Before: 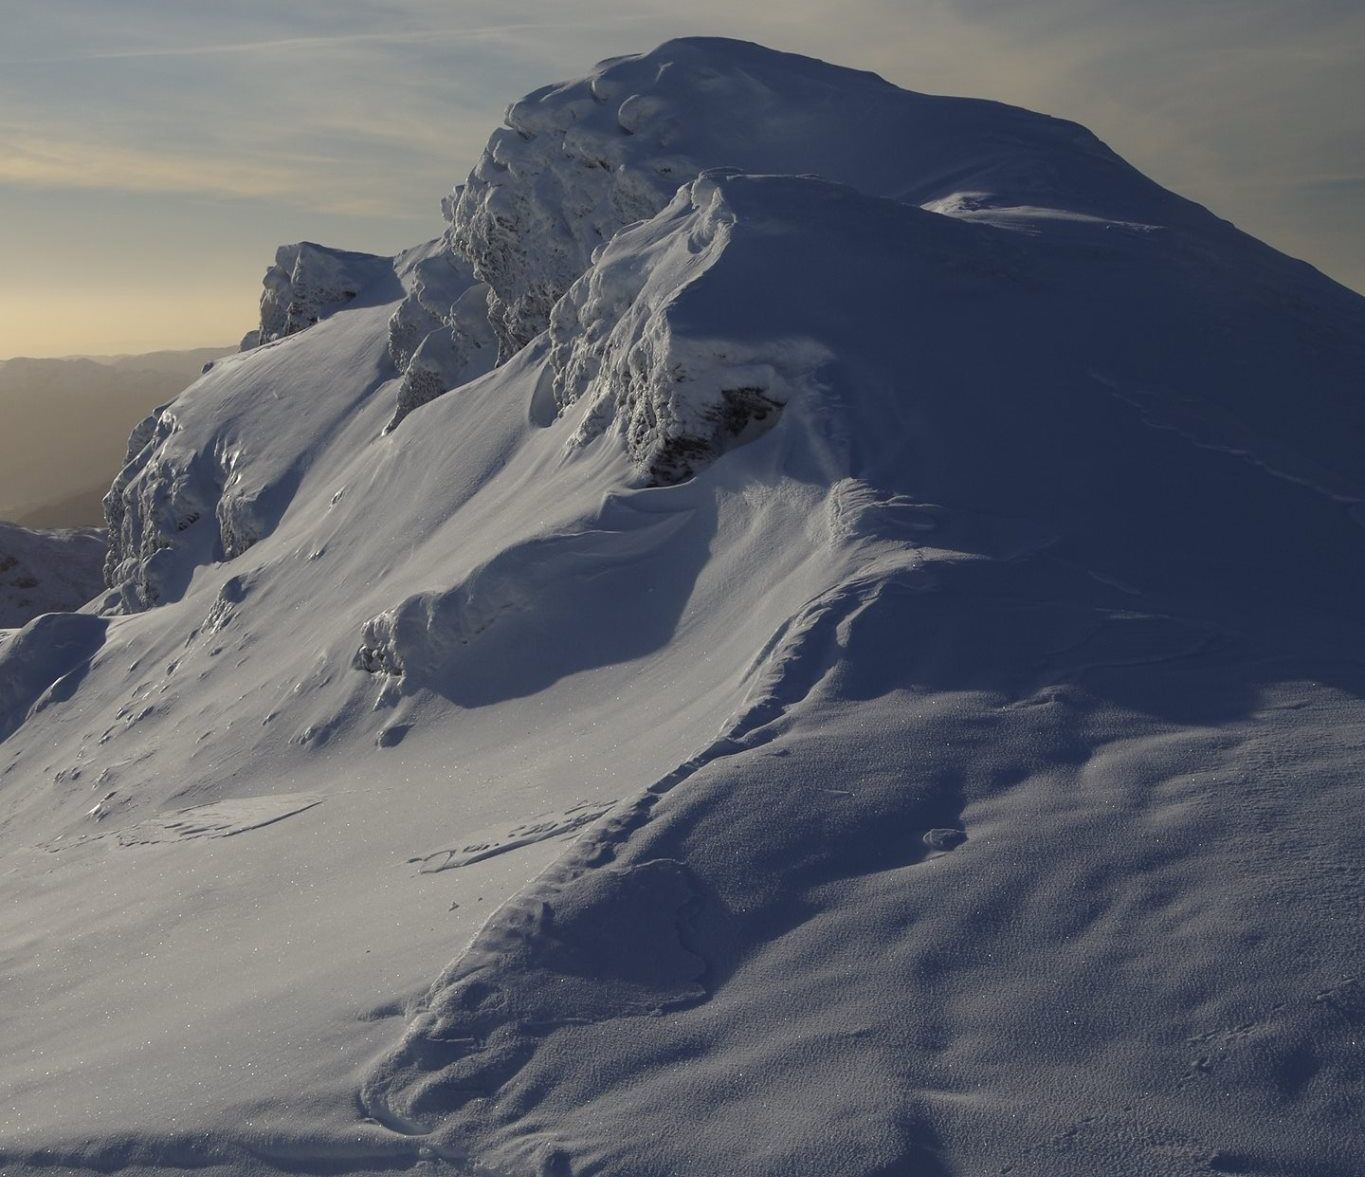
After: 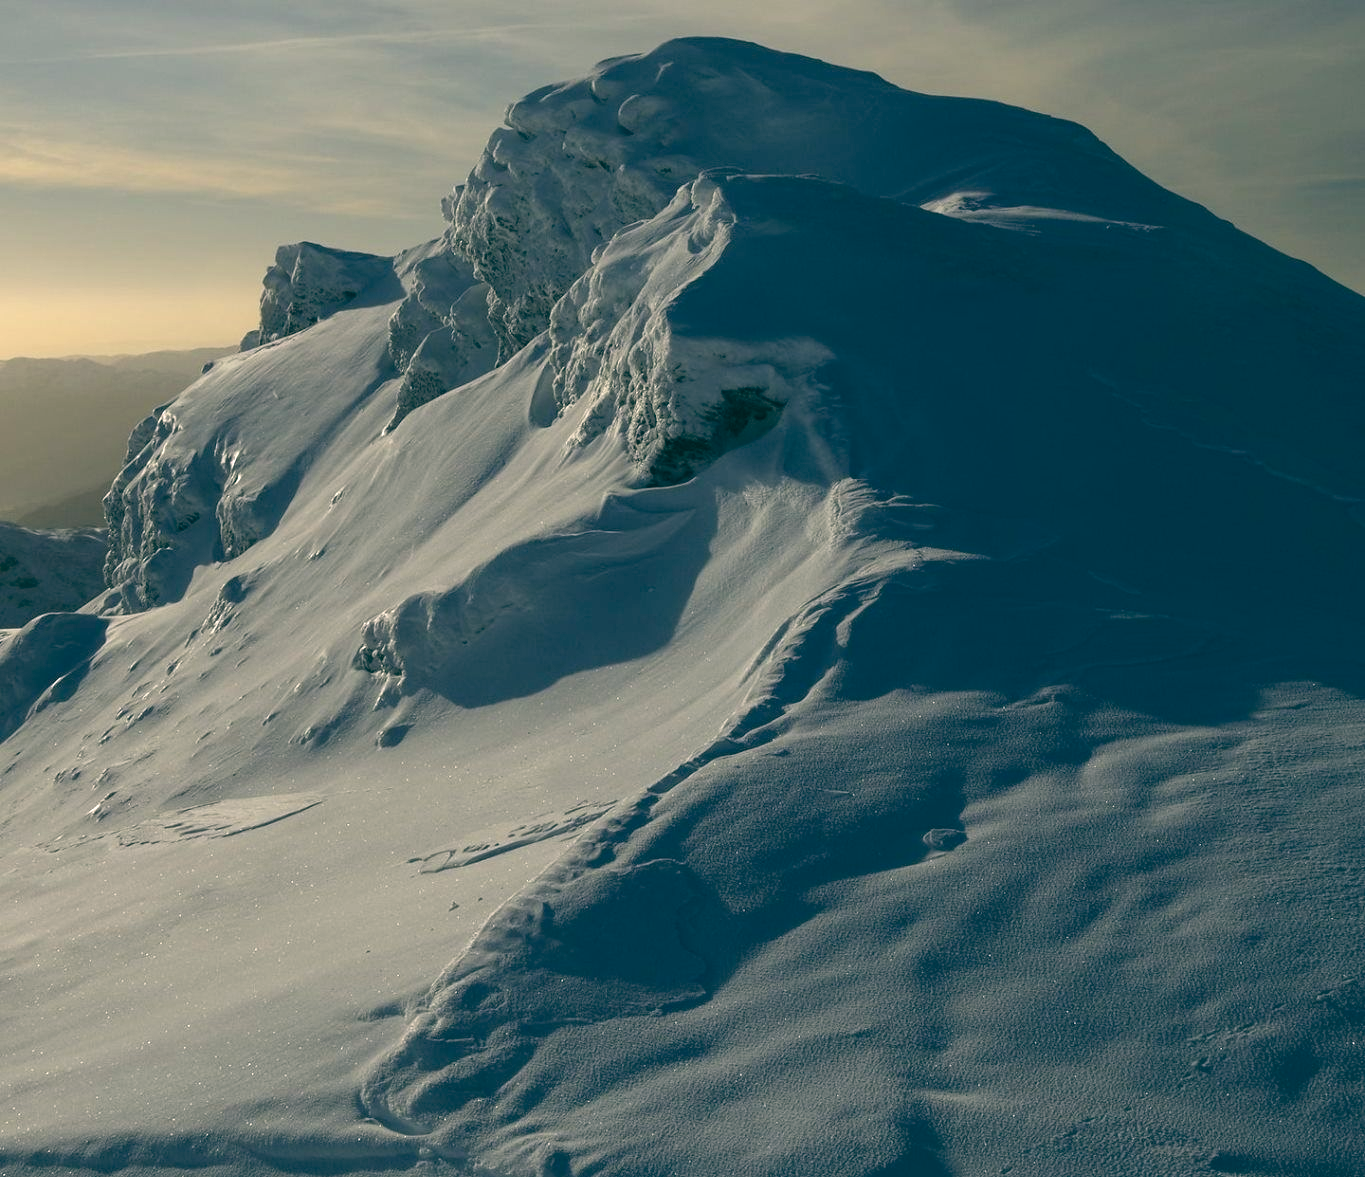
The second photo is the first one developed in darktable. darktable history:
exposure: exposure 0.217 EV, compensate highlight preservation false
local contrast: highlights 100%, shadows 100%, detail 120%, midtone range 0.2
color balance: lift [1.005, 0.99, 1.007, 1.01], gamma [1, 0.979, 1.011, 1.021], gain [0.923, 1.098, 1.025, 0.902], input saturation 90.45%, contrast 7.73%, output saturation 105.91%
